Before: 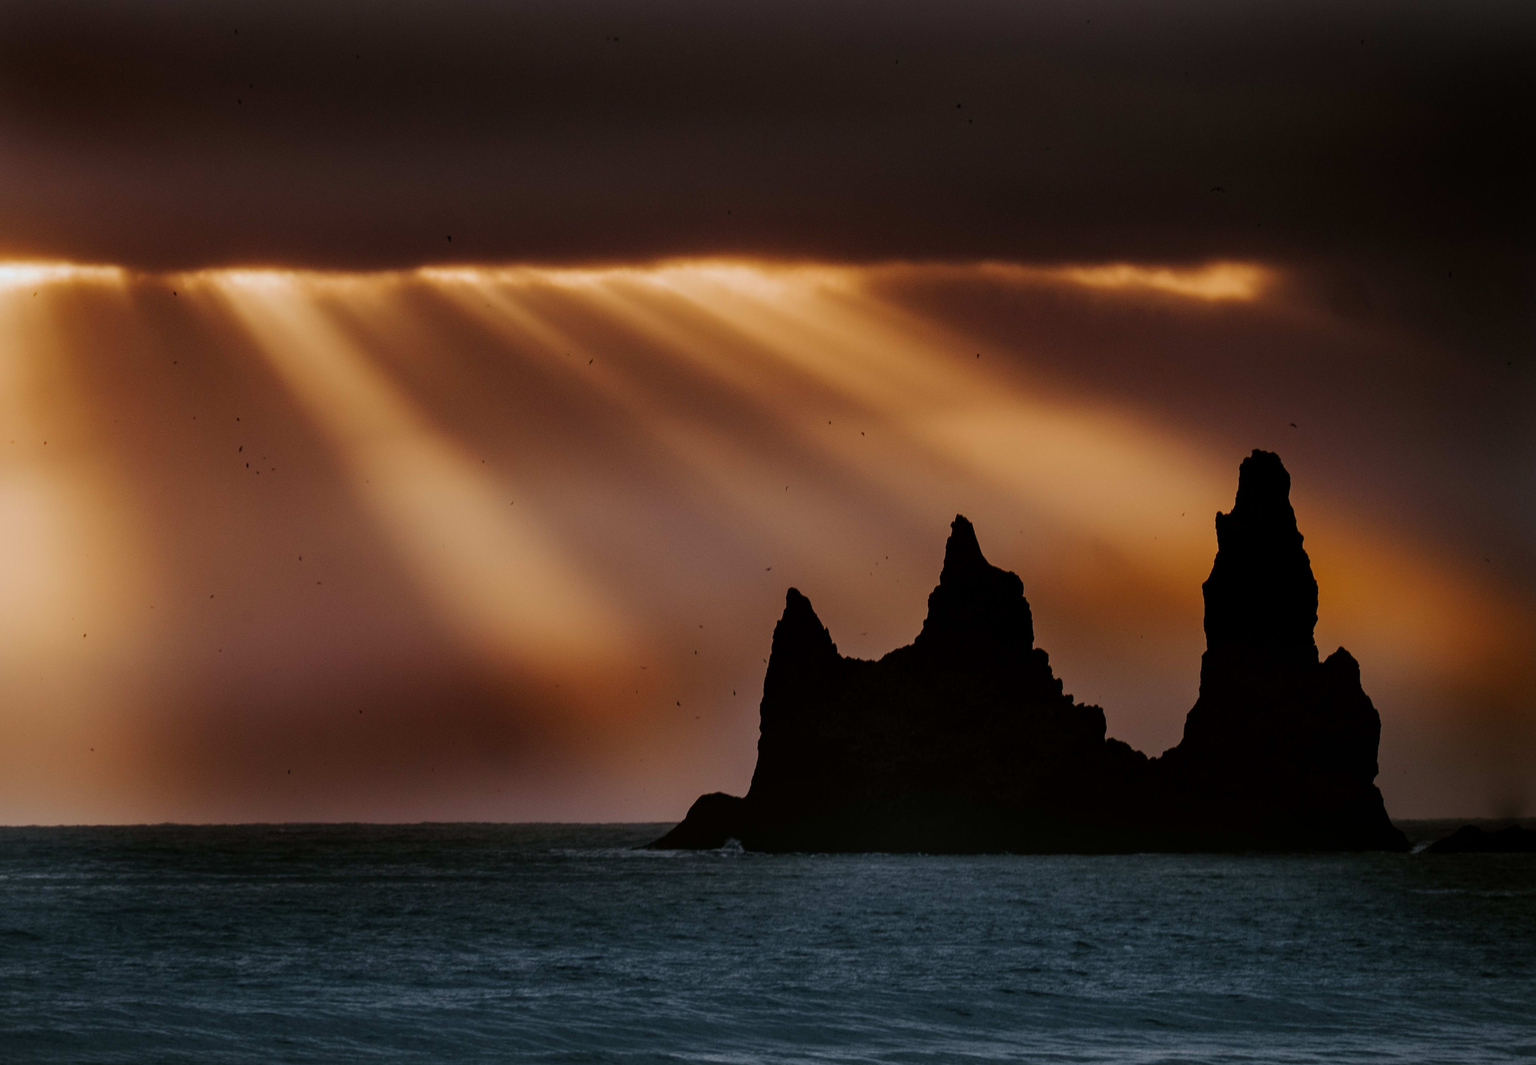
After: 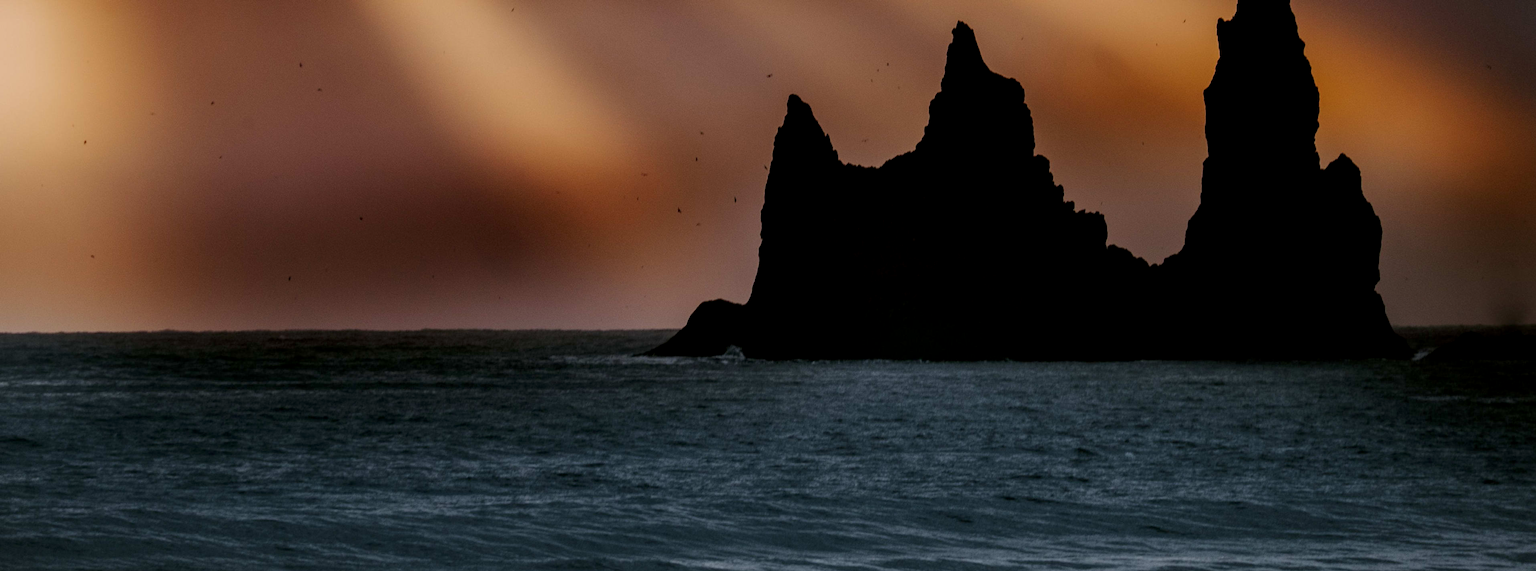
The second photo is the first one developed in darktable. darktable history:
crop and rotate: top 46.373%, right 0.052%
local contrast: on, module defaults
